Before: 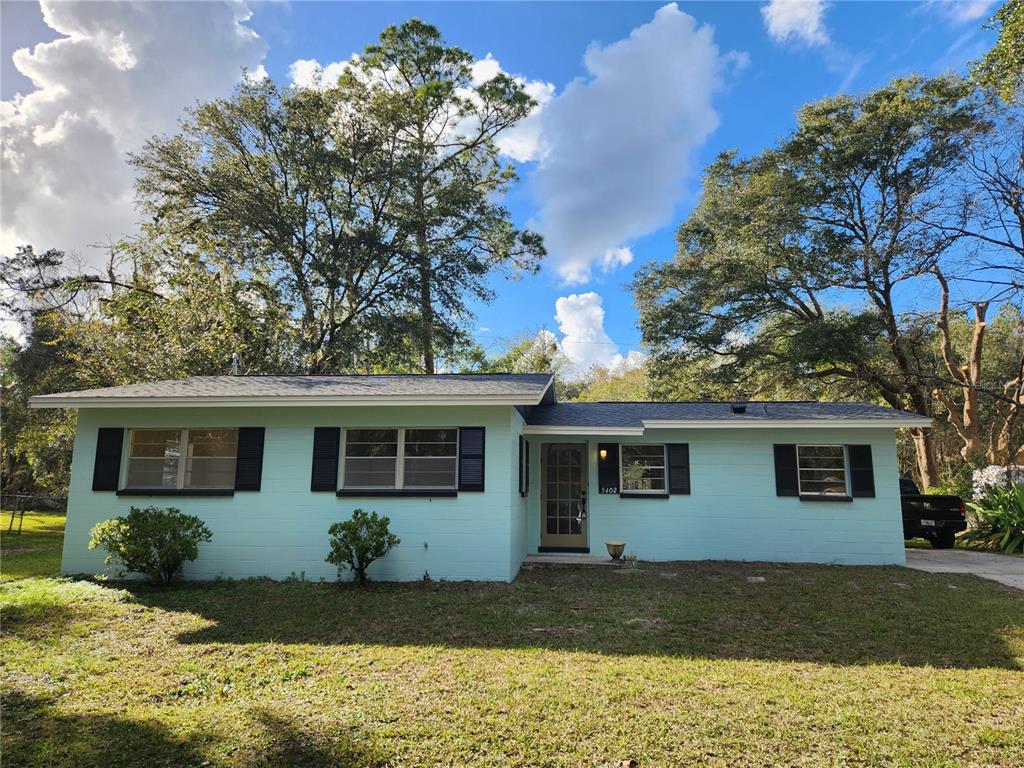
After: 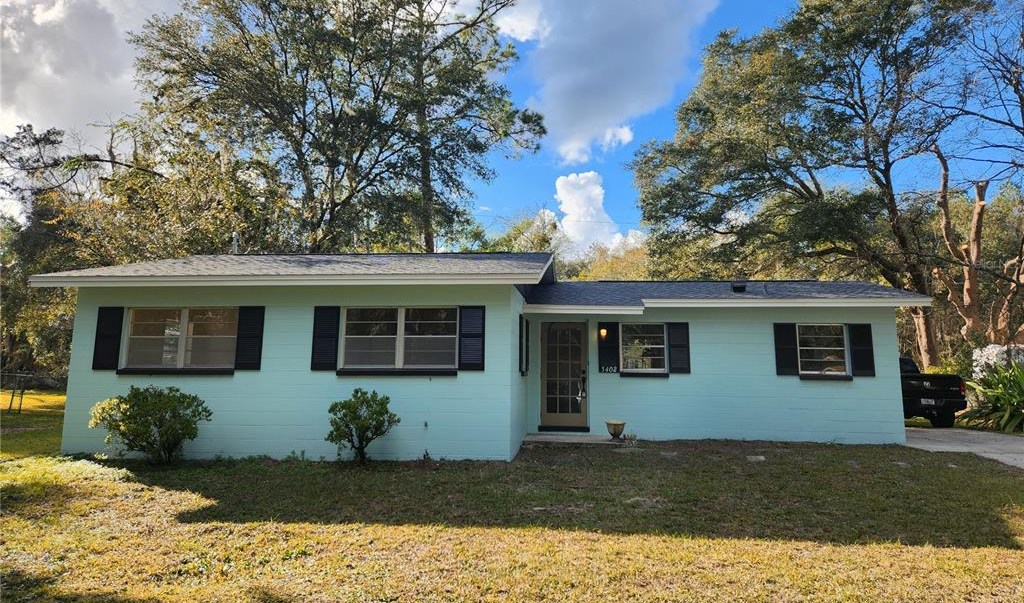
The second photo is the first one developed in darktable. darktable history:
color zones: curves: ch1 [(0, 0.469) (0.072, 0.457) (0.243, 0.494) (0.429, 0.5) (0.571, 0.5) (0.714, 0.5) (0.857, 0.5) (1, 0.469)]; ch2 [(0, 0.499) (0.143, 0.467) (0.242, 0.436) (0.429, 0.493) (0.571, 0.5) (0.714, 0.5) (0.857, 0.5) (1, 0.499)]
crop and rotate: top 15.829%, bottom 5.528%
